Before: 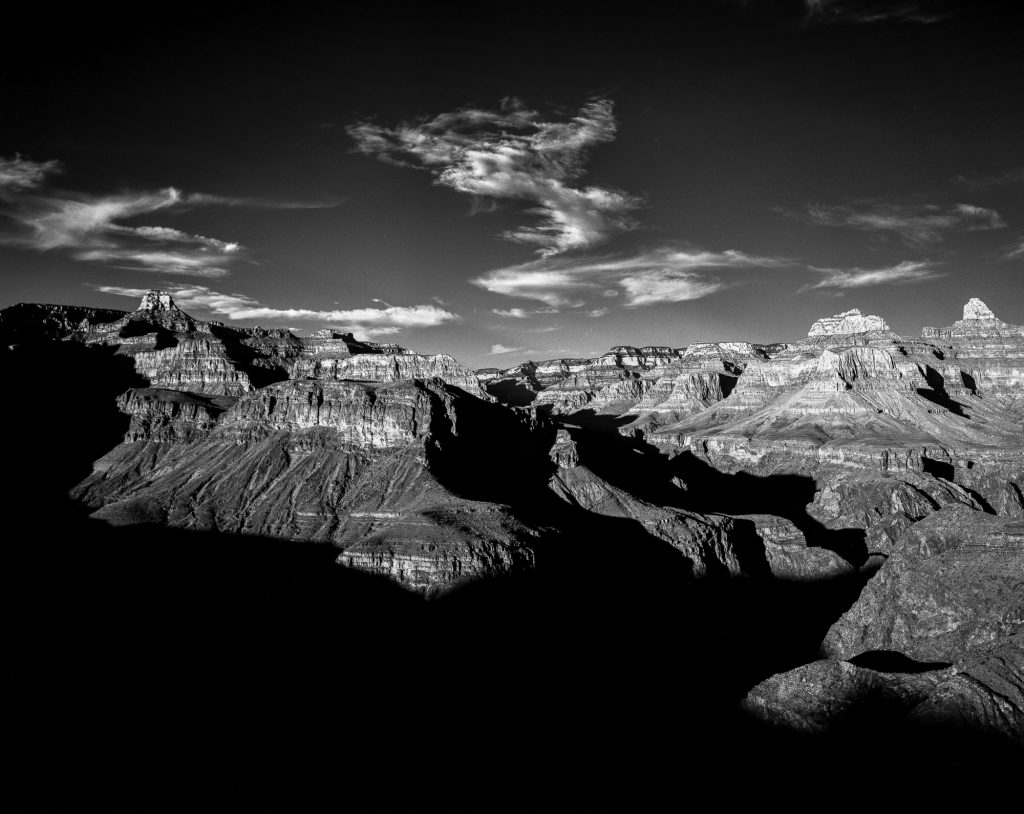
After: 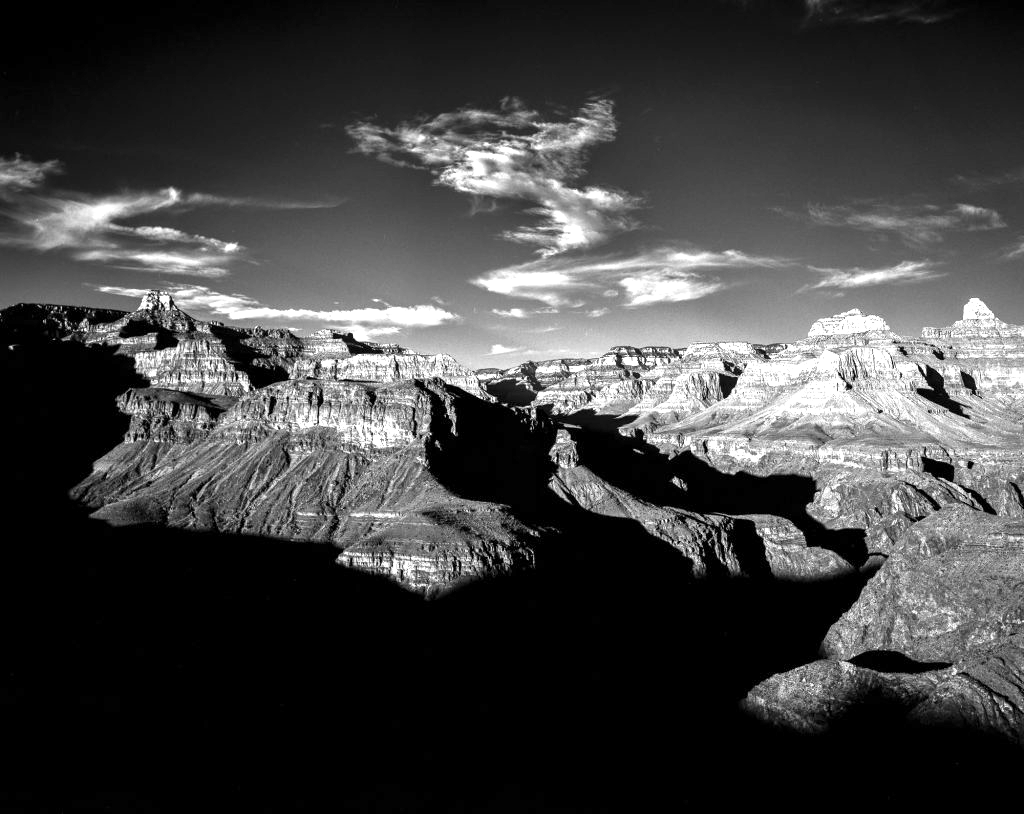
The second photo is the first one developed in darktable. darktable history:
monochrome: a 32, b 64, size 2.3
exposure: exposure 1.089 EV, compensate highlight preservation false
